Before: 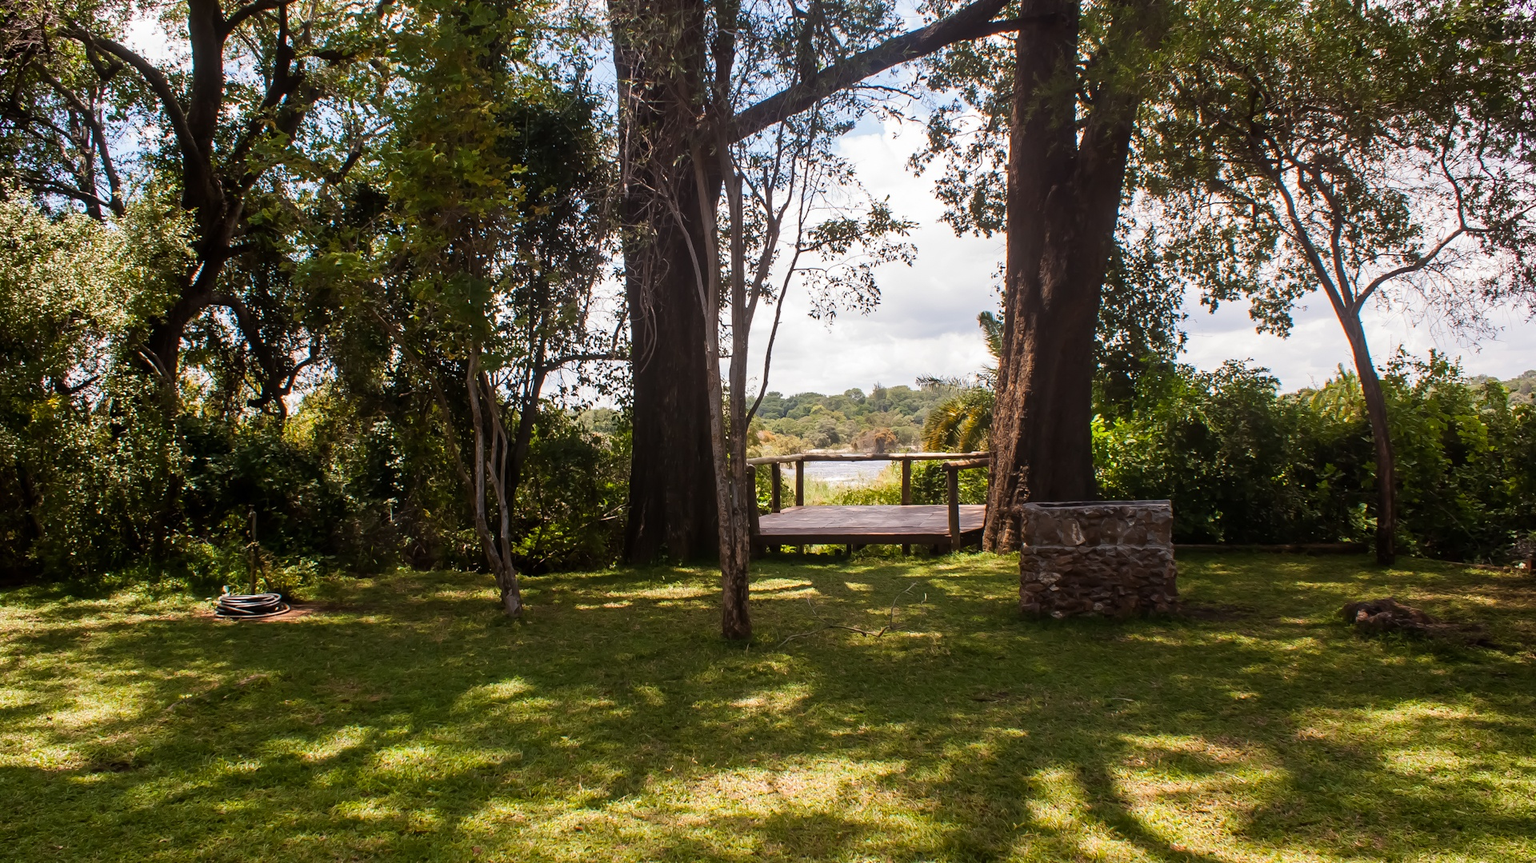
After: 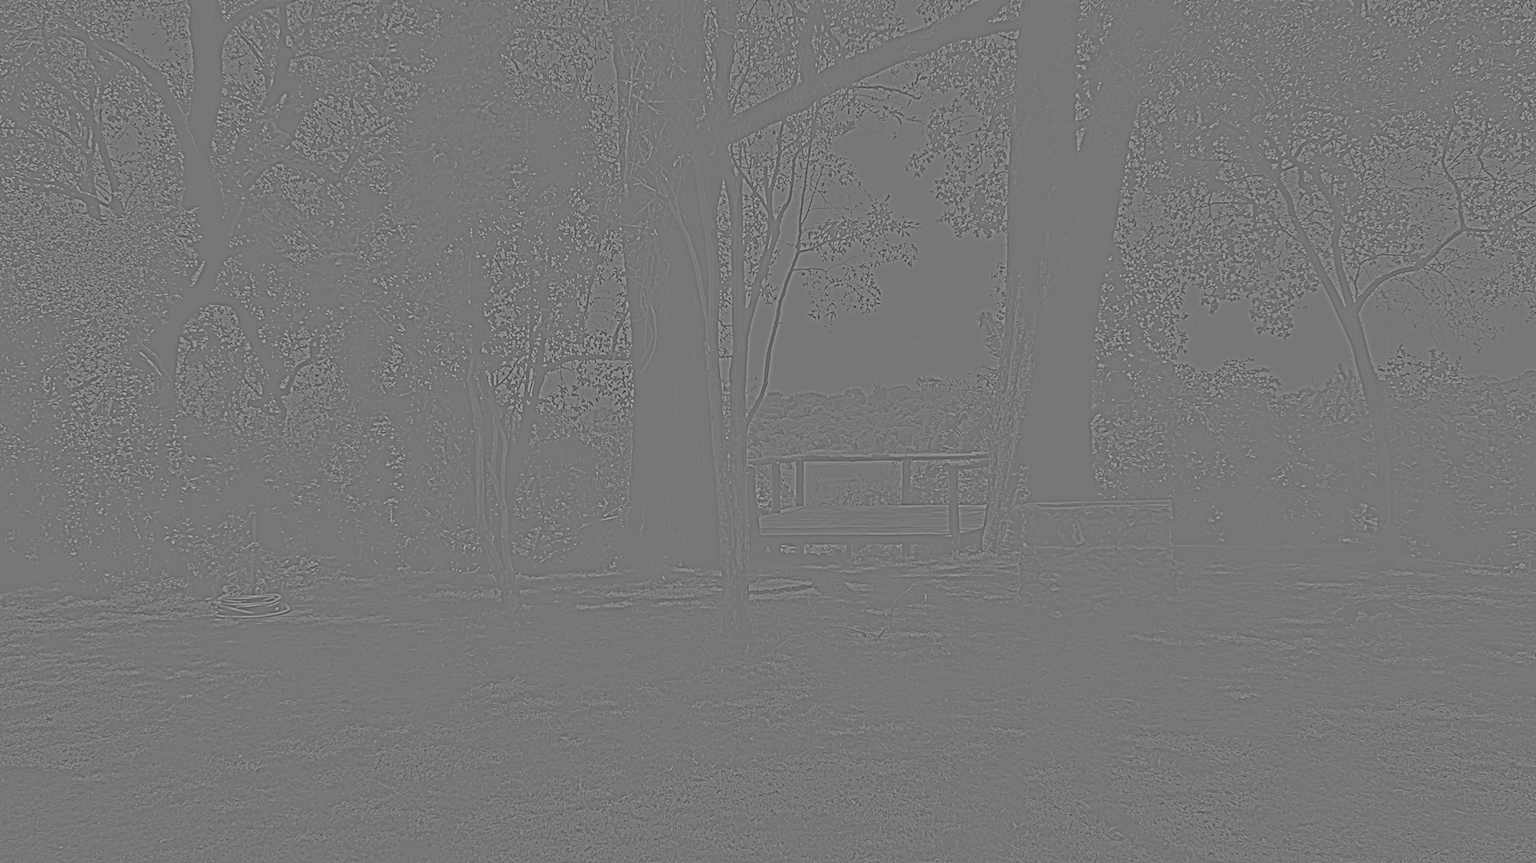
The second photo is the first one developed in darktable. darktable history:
color zones: curves: ch0 [(0, 0.5) (0.125, 0.4) (0.25, 0.5) (0.375, 0.4) (0.5, 0.4) (0.625, 0.35) (0.75, 0.35) (0.875, 0.5)]; ch1 [(0, 0.35) (0.125, 0.45) (0.25, 0.35) (0.375, 0.35) (0.5, 0.35) (0.625, 0.35) (0.75, 0.45) (0.875, 0.35)]; ch2 [(0, 0.6) (0.125, 0.5) (0.25, 0.5) (0.375, 0.6) (0.5, 0.6) (0.625, 0.5) (0.75, 0.5) (0.875, 0.5)]
highpass: sharpness 9.84%, contrast boost 9.94%
